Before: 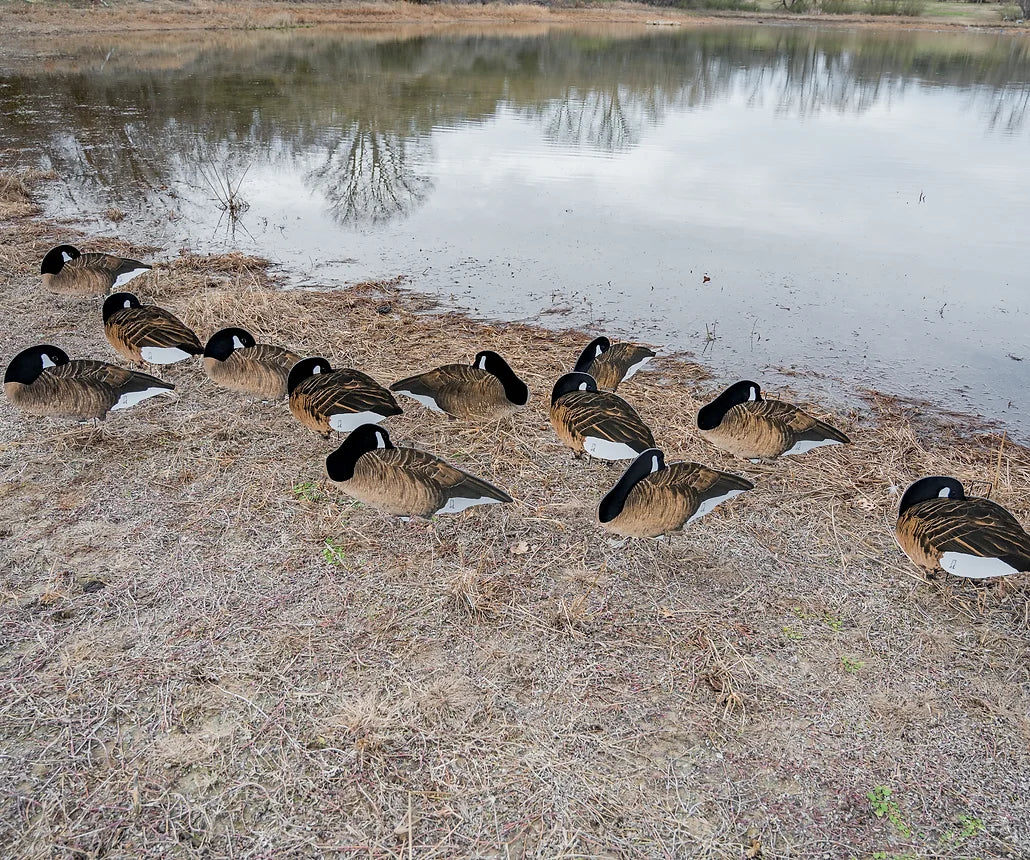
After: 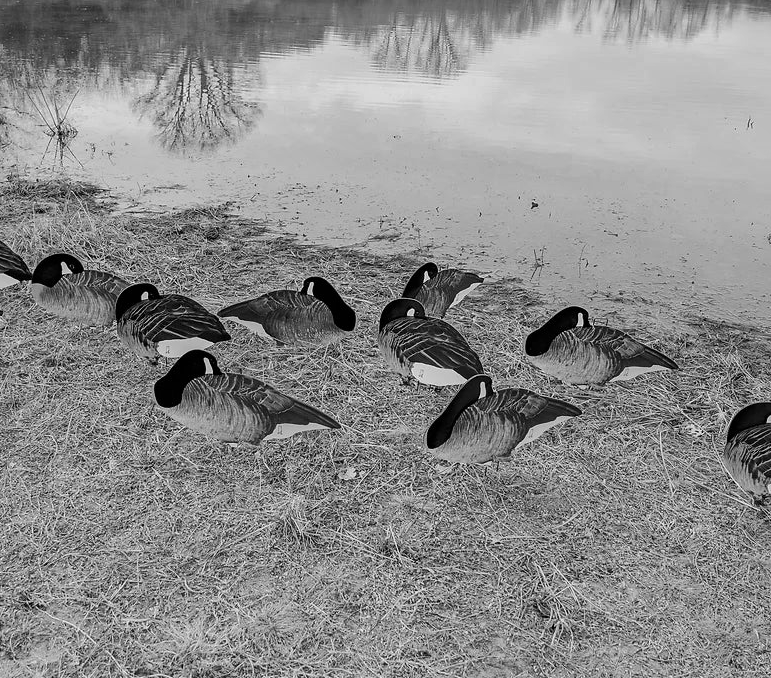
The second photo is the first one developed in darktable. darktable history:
crop: left 16.768%, top 8.653%, right 8.362%, bottom 12.485%
shadows and highlights: shadows 30
monochrome: a 73.58, b 64.21
contrast brightness saturation: contrast 0.15, brightness -0.01, saturation 0.1
